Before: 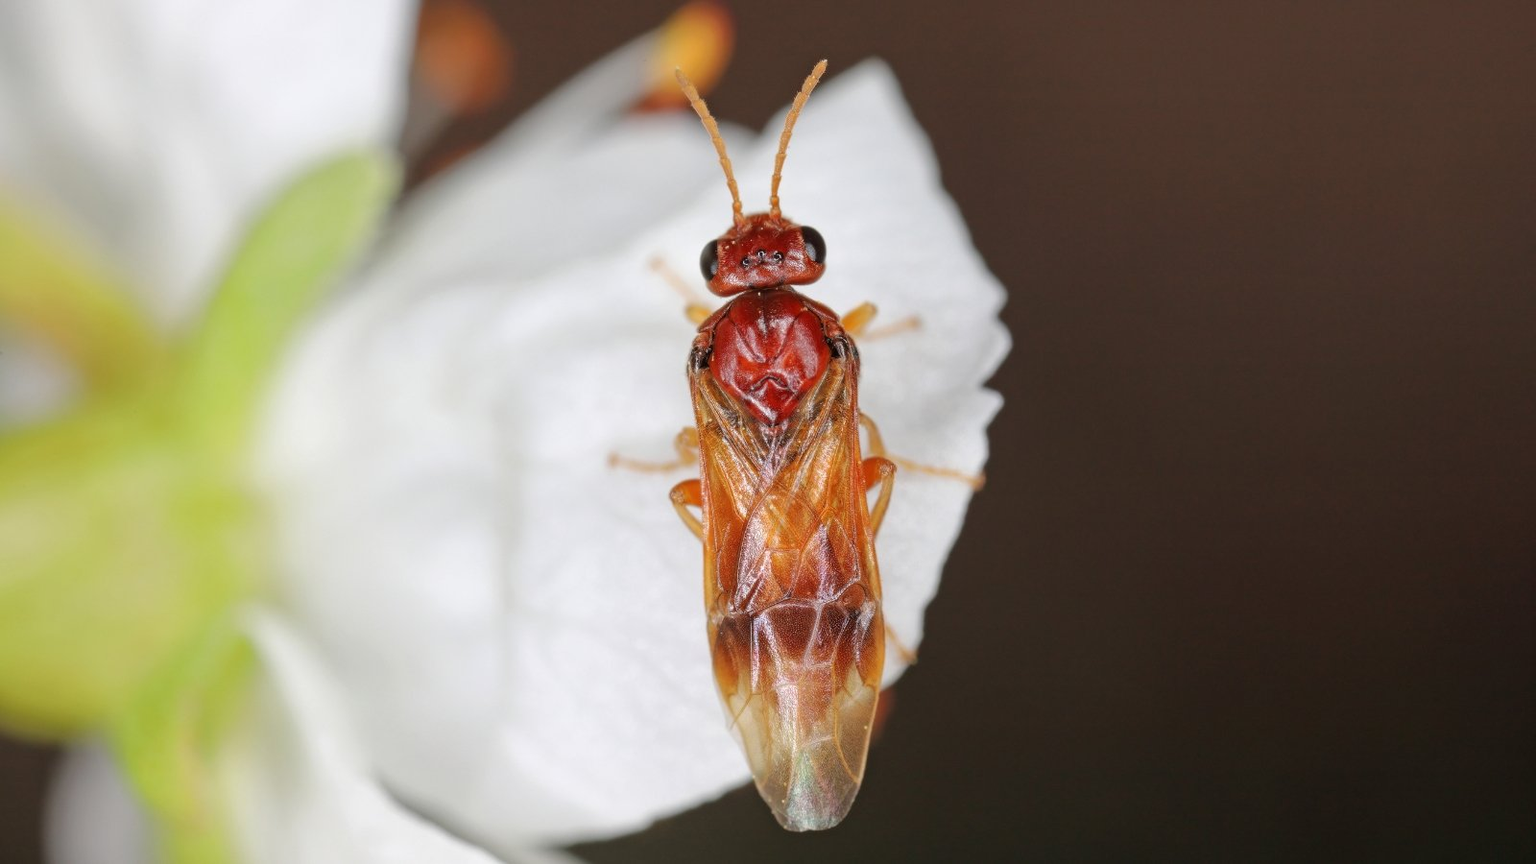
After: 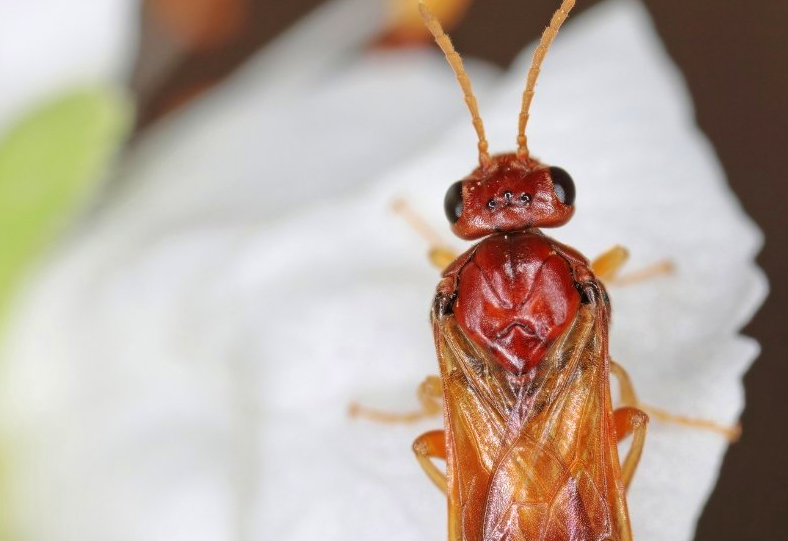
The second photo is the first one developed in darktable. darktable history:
crop: left 17.835%, top 7.675%, right 32.881%, bottom 32.213%
velvia: on, module defaults
